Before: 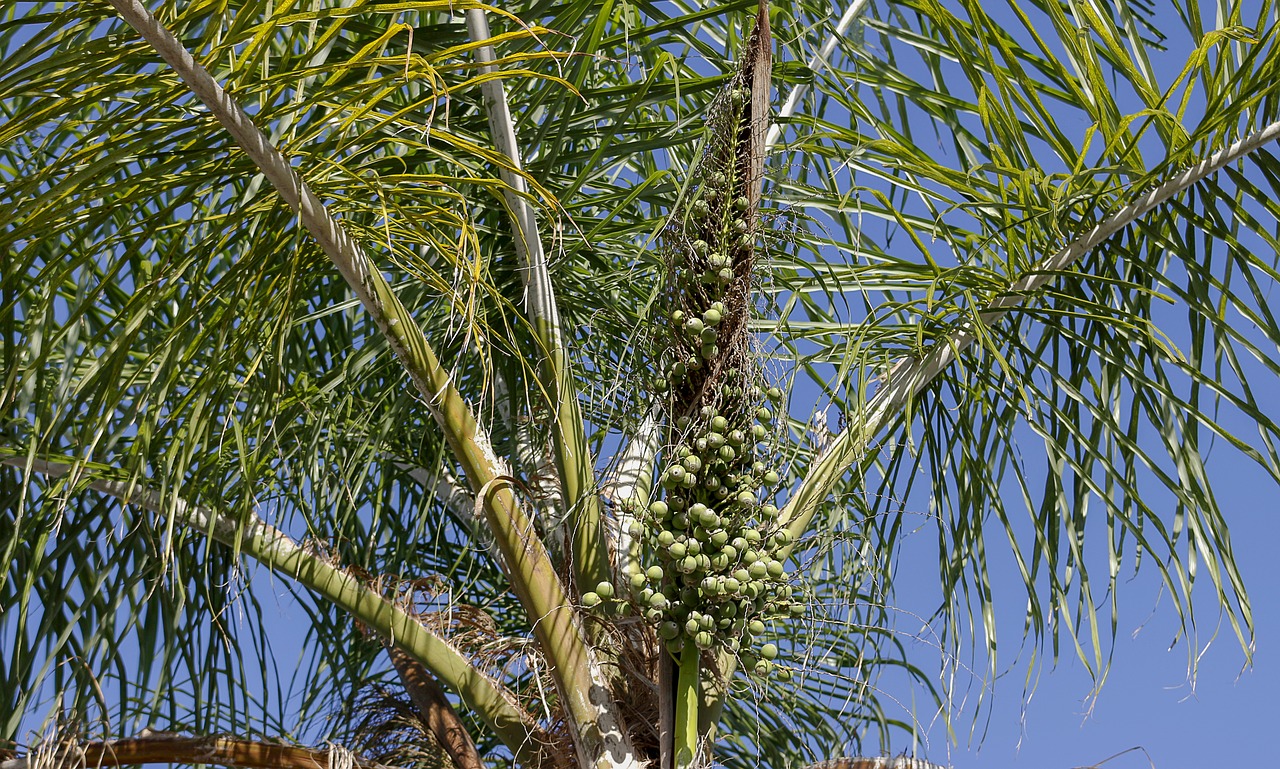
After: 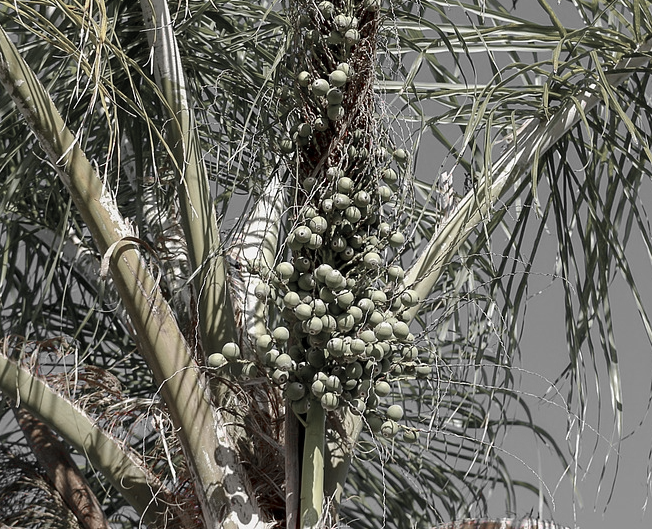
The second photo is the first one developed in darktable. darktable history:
crop and rotate: left 29.237%, top 31.152%, right 19.807%
color zones: curves: ch1 [(0, 0.831) (0.08, 0.771) (0.157, 0.268) (0.241, 0.207) (0.562, -0.005) (0.714, -0.013) (0.876, 0.01) (1, 0.831)]
